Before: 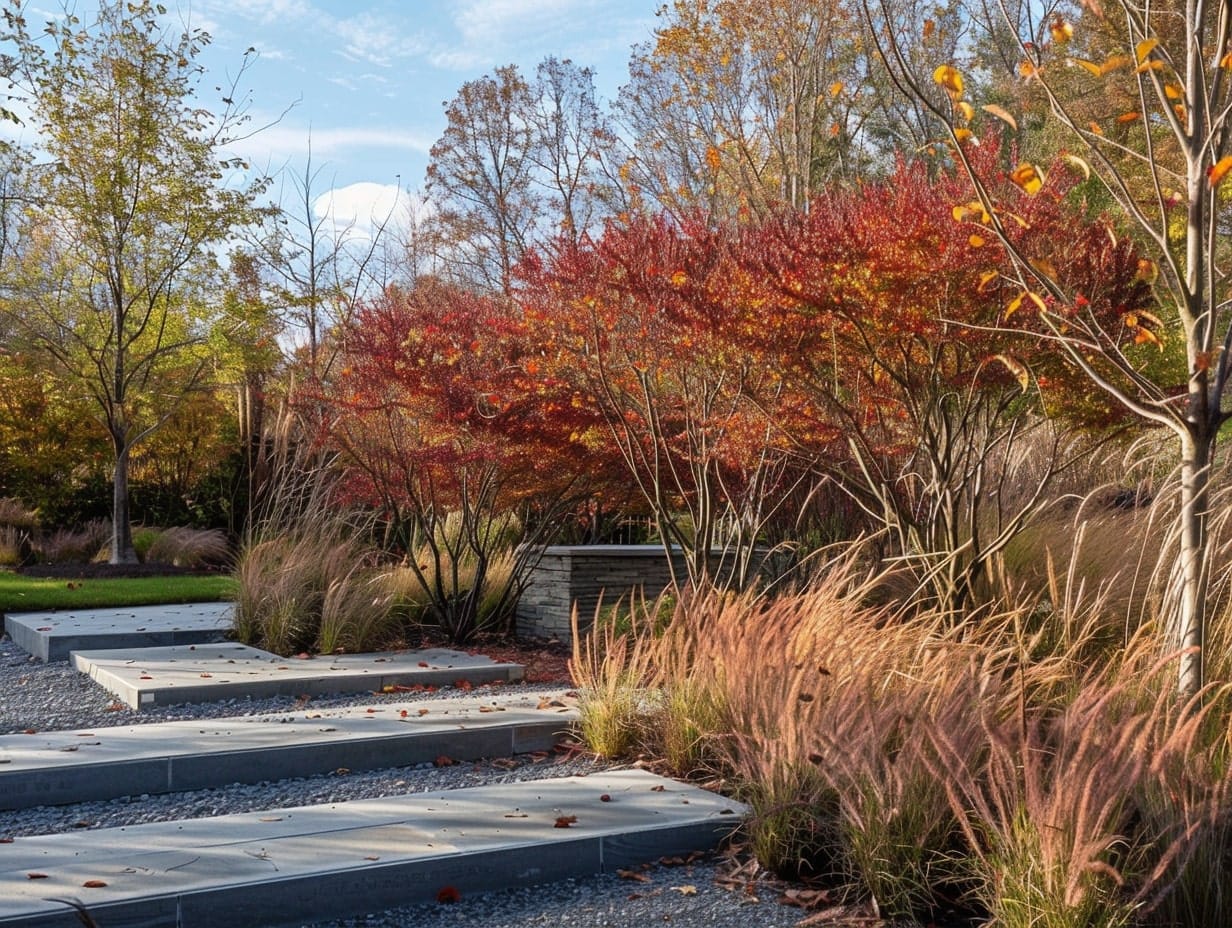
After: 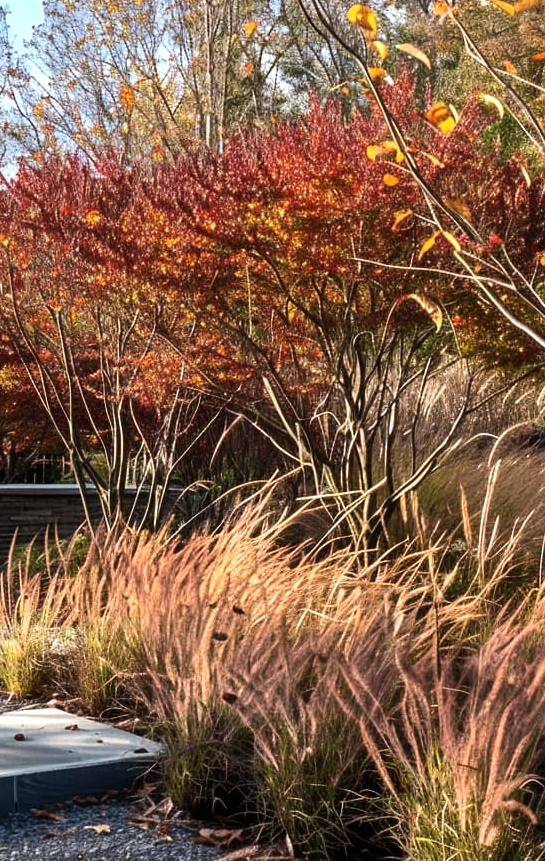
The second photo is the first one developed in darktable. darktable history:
color zones: curves: ch0 [(0, 0.5) (0.143, 0.5) (0.286, 0.5) (0.429, 0.5) (0.62, 0.489) (0.714, 0.445) (0.844, 0.496) (1, 0.5)]; ch1 [(0, 0.5) (0.143, 0.5) (0.286, 0.5) (0.429, 0.5) (0.571, 0.5) (0.714, 0.523) (0.857, 0.5) (1, 0.5)]
crop: left 47.628%, top 6.643%, right 7.874%
tone equalizer: -8 EV -0.75 EV, -7 EV -0.7 EV, -6 EV -0.6 EV, -5 EV -0.4 EV, -3 EV 0.4 EV, -2 EV 0.6 EV, -1 EV 0.7 EV, +0 EV 0.75 EV, edges refinement/feathering 500, mask exposure compensation -1.57 EV, preserve details no
white balance: emerald 1
